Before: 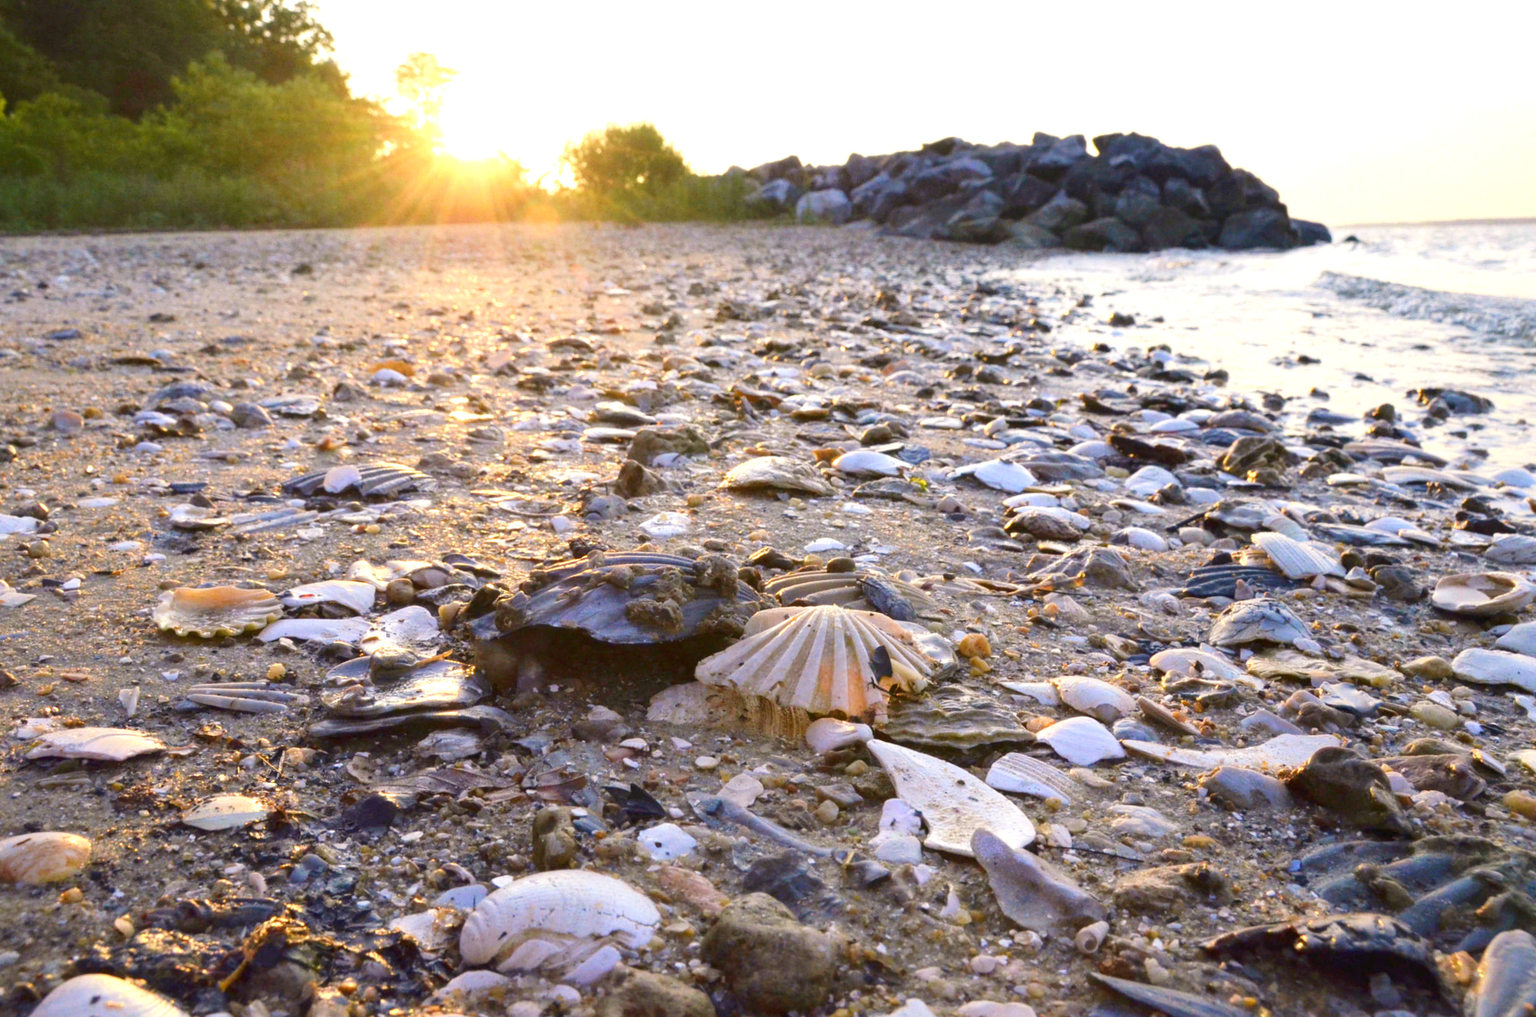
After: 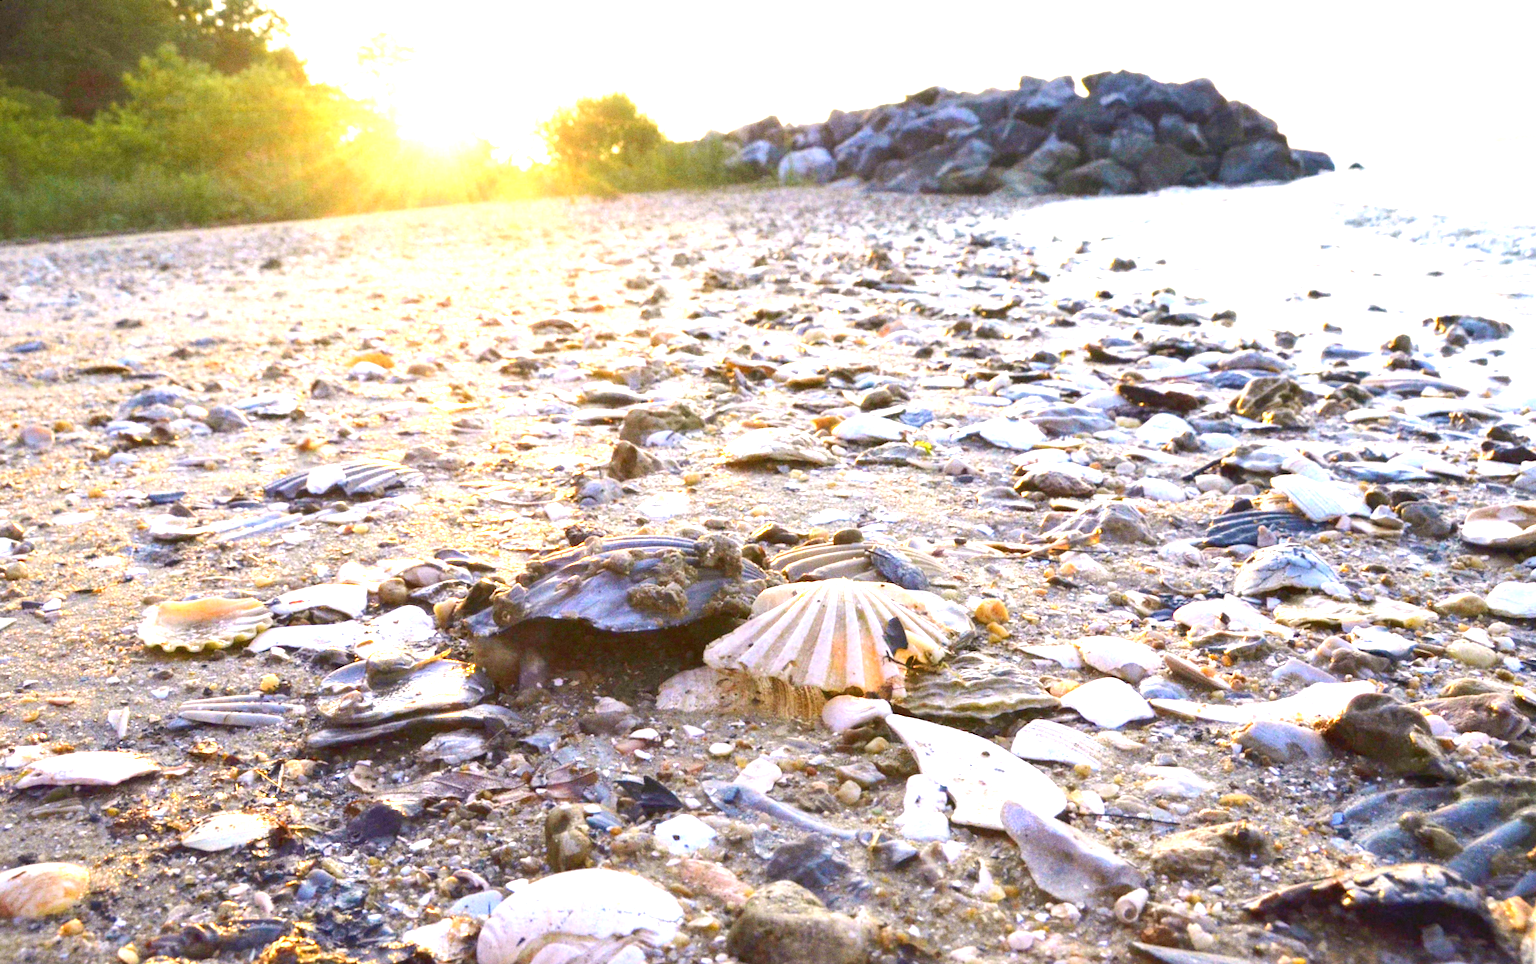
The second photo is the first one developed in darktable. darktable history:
base curve: curves: ch0 [(0, 0) (0.283, 0.295) (1, 1)], preserve colors none
rotate and perspective: rotation -3.52°, crop left 0.036, crop right 0.964, crop top 0.081, crop bottom 0.919
exposure: black level correction 0, exposure 1.1 EV, compensate highlight preservation false
tone equalizer: on, module defaults
grain: coarseness 0.47 ISO
